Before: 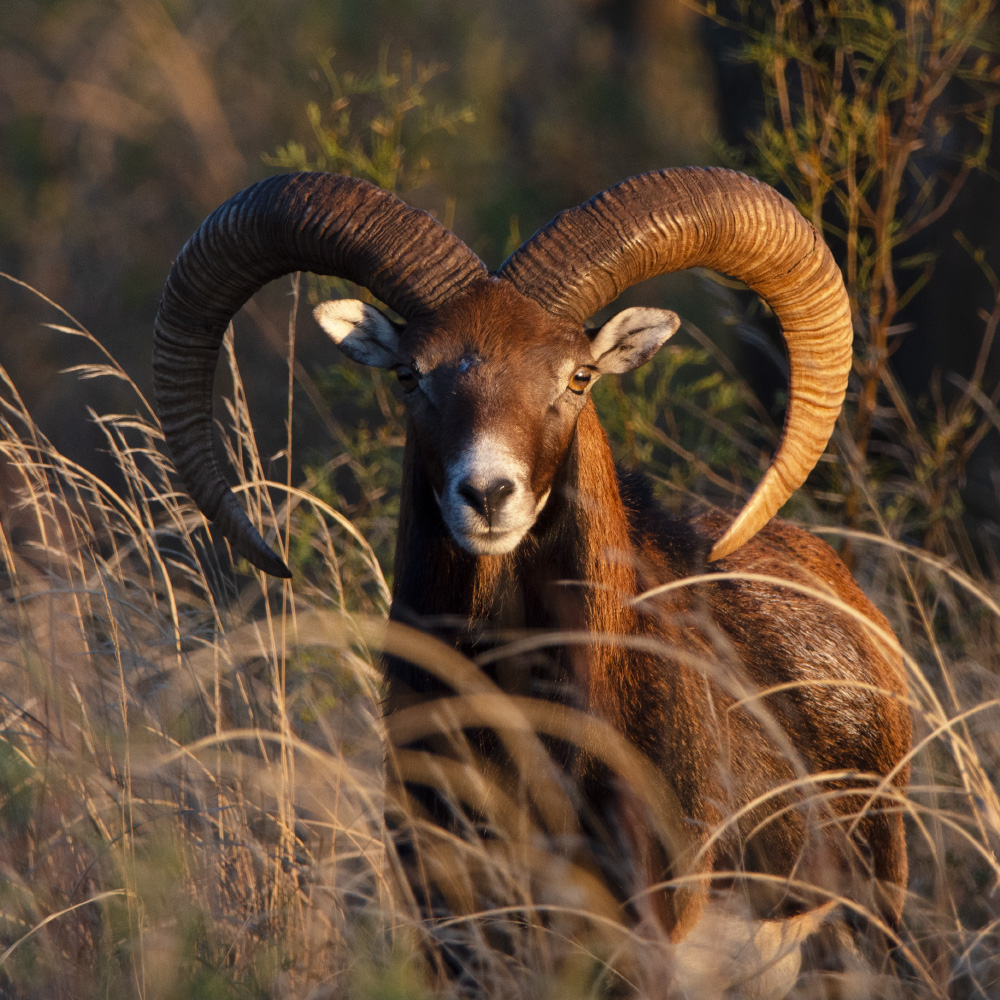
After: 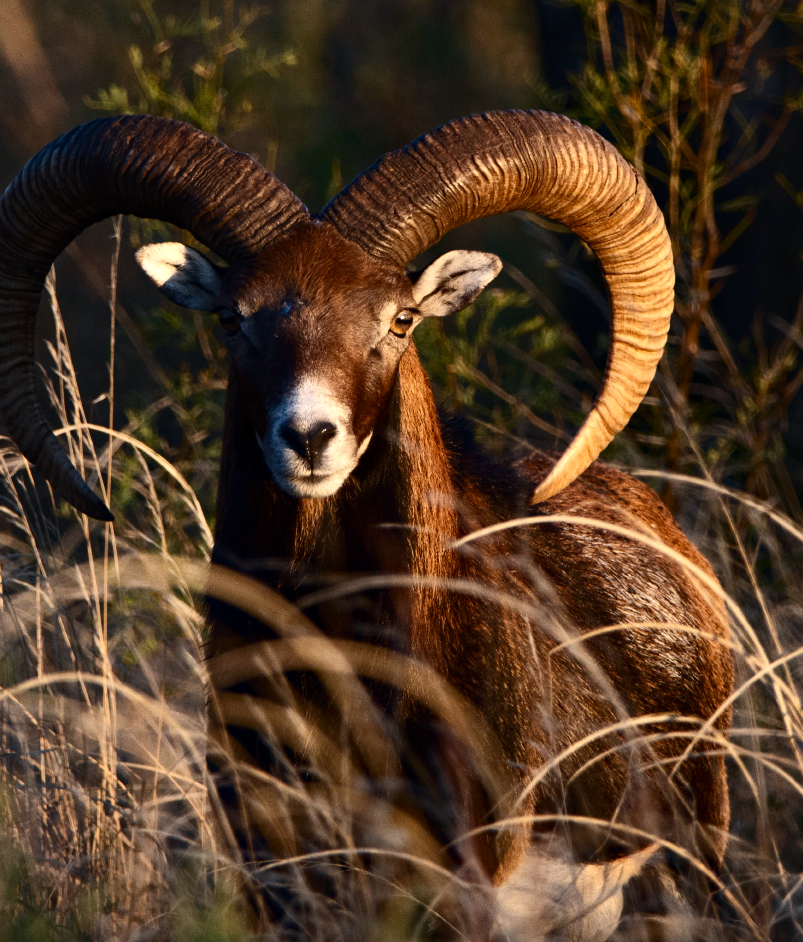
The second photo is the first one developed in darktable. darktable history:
contrast brightness saturation: contrast 0.291
haze removal: compatibility mode true, adaptive false
crop and rotate: left 17.846%, top 5.78%, right 1.827%
tone equalizer: edges refinement/feathering 500, mask exposure compensation -1.57 EV, preserve details no
